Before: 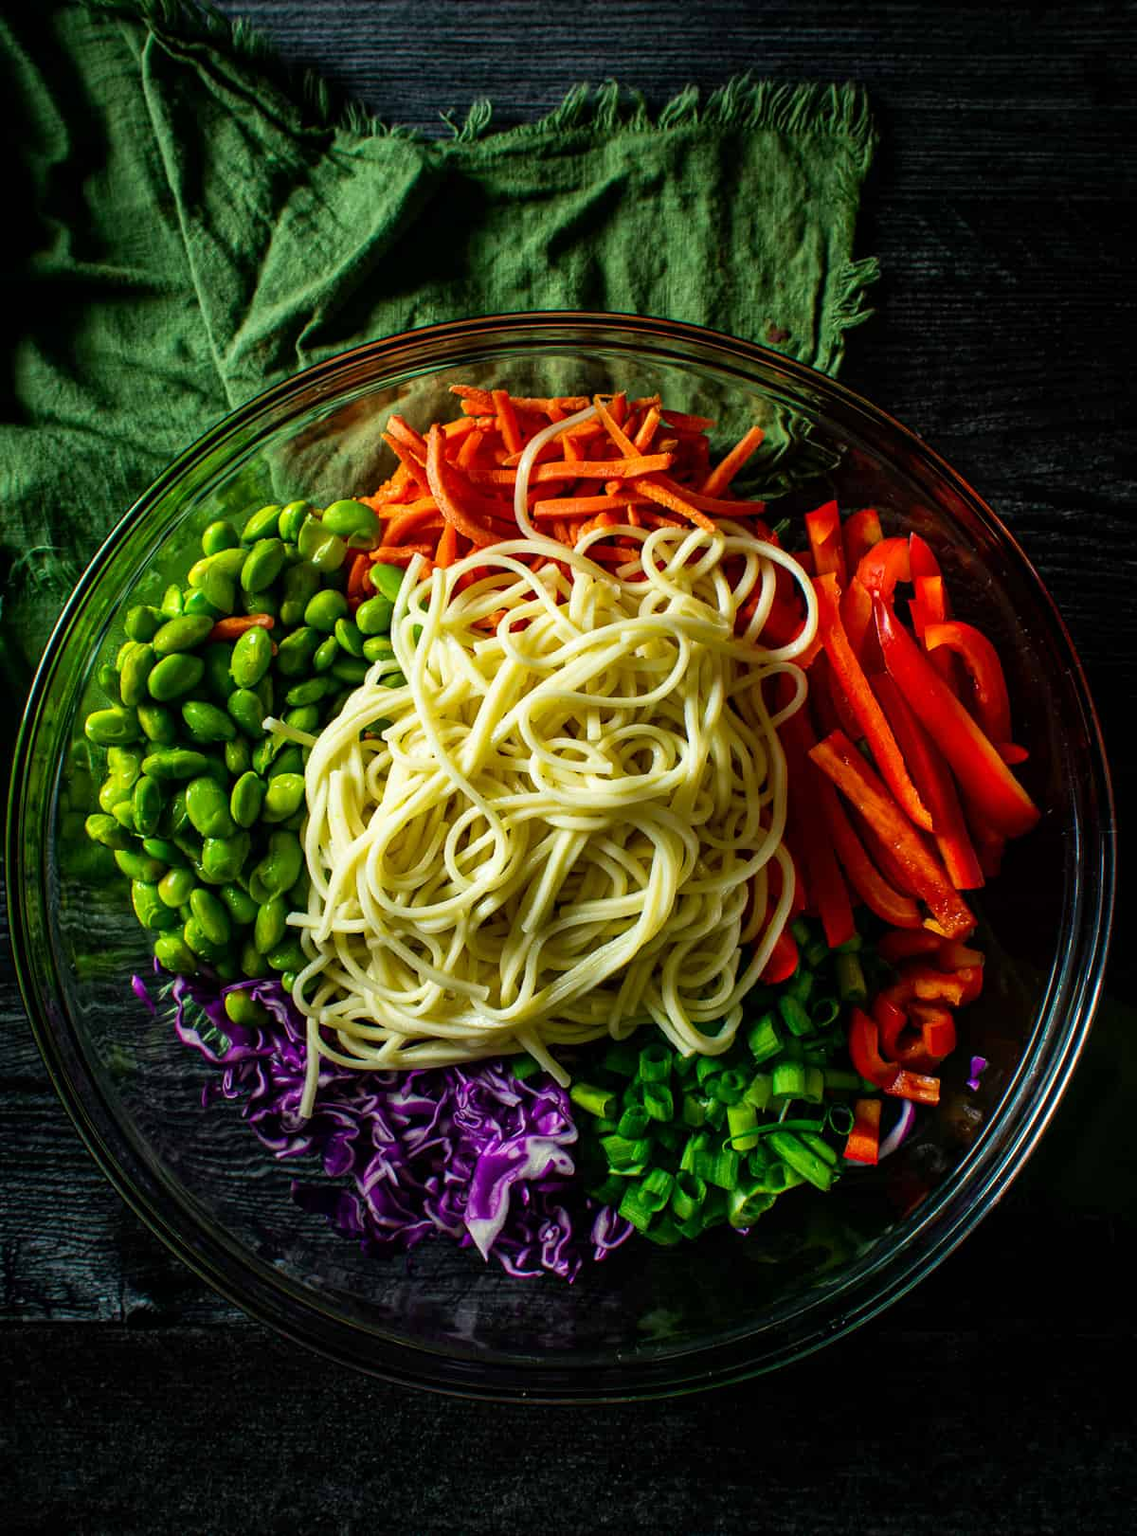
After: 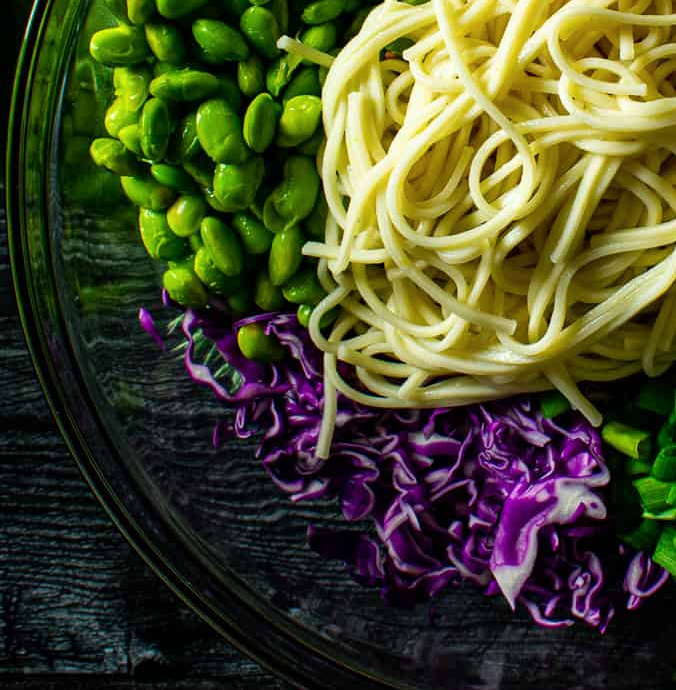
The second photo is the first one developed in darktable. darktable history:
crop: top 44.483%, right 43.593%, bottom 12.892%
color balance rgb: on, module defaults
